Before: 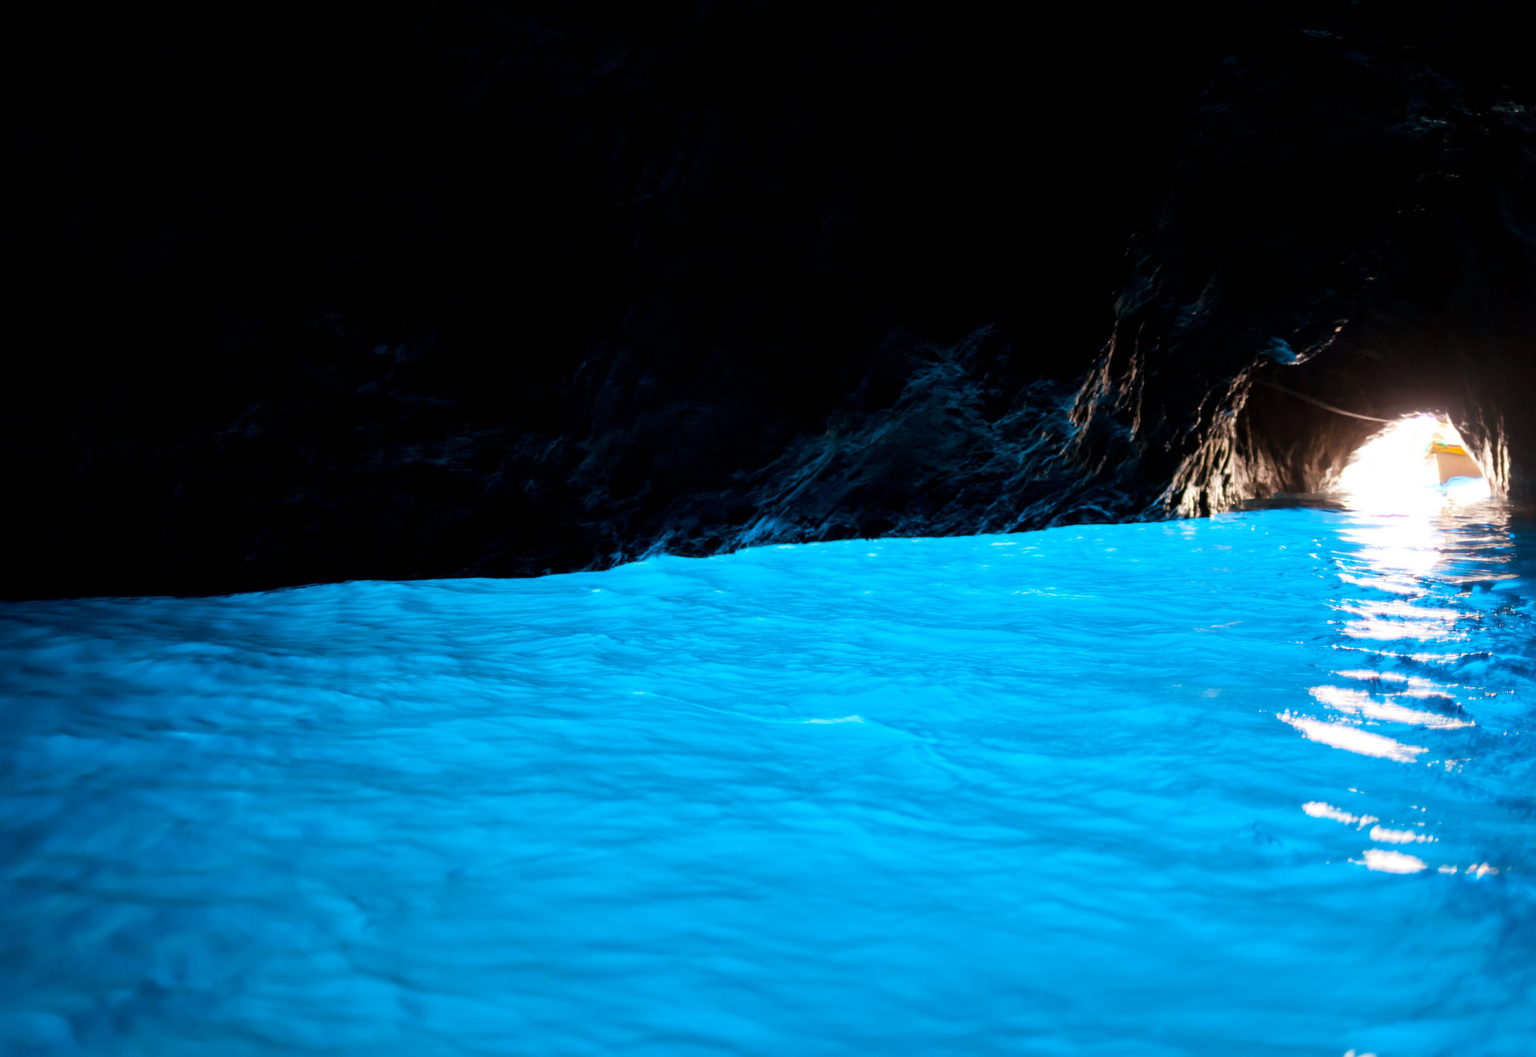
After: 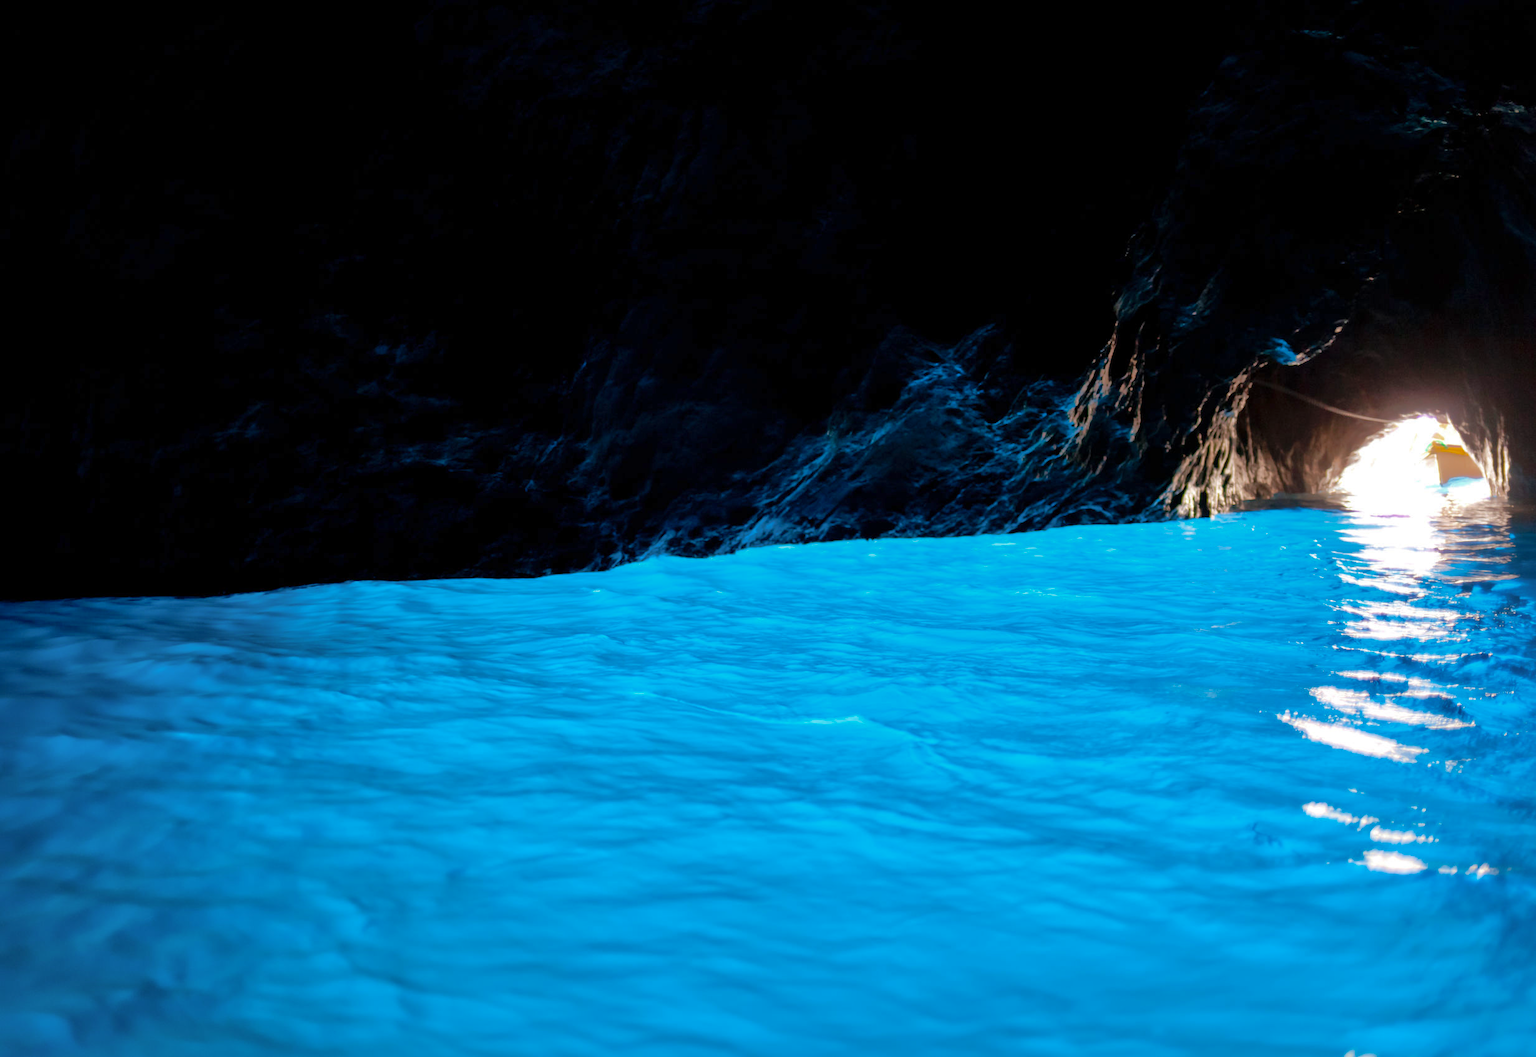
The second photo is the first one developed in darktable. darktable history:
shadows and highlights: highlights -60.05
